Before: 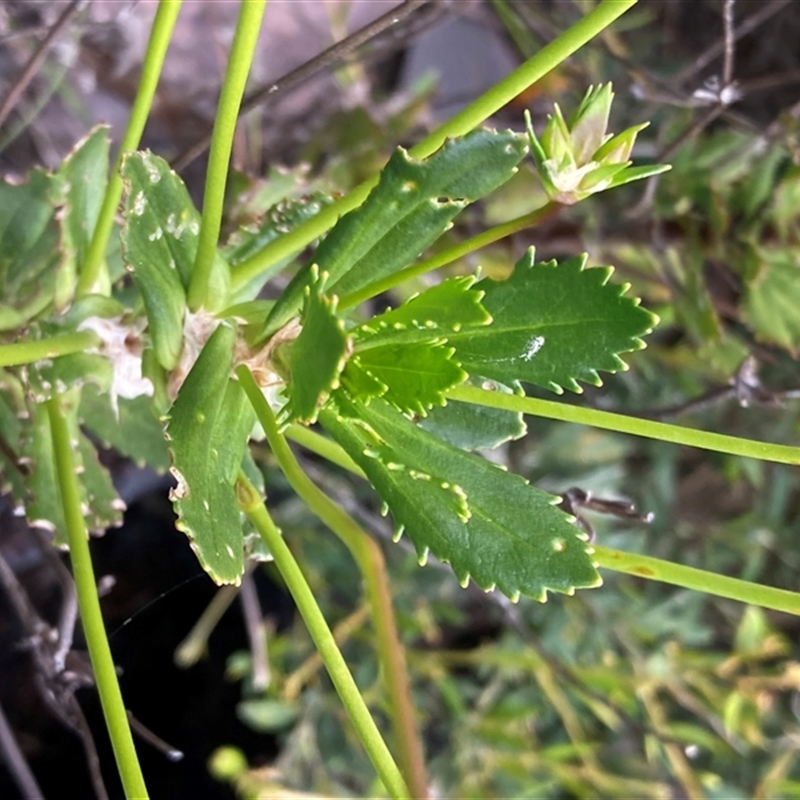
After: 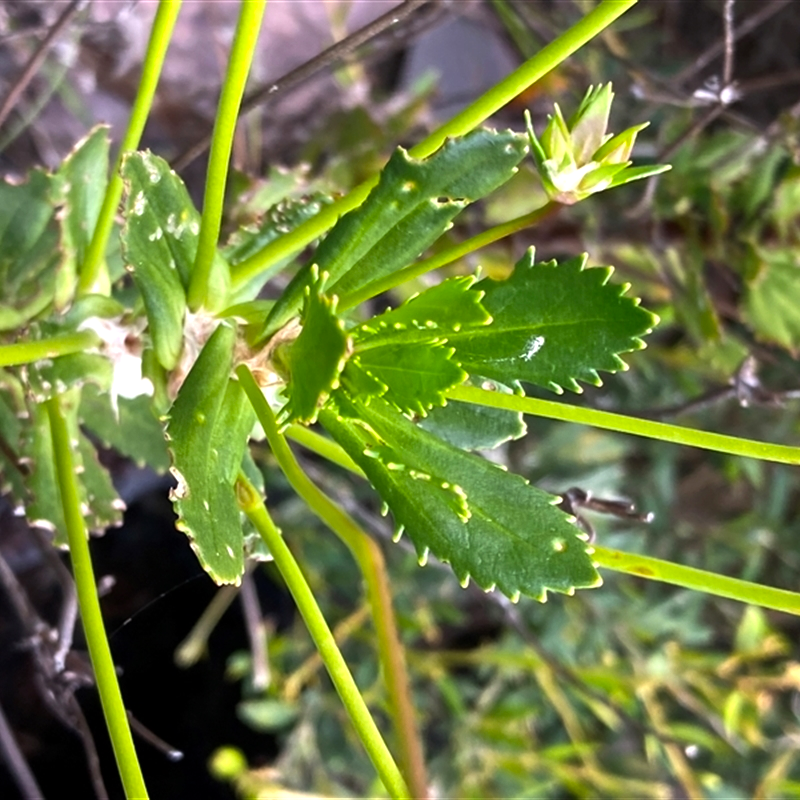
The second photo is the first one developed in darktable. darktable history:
color balance rgb: perceptual saturation grading › global saturation 16.472%, perceptual brilliance grading › highlights 10.439%, perceptual brilliance grading › shadows -10.927%, global vibrance 9.72%
